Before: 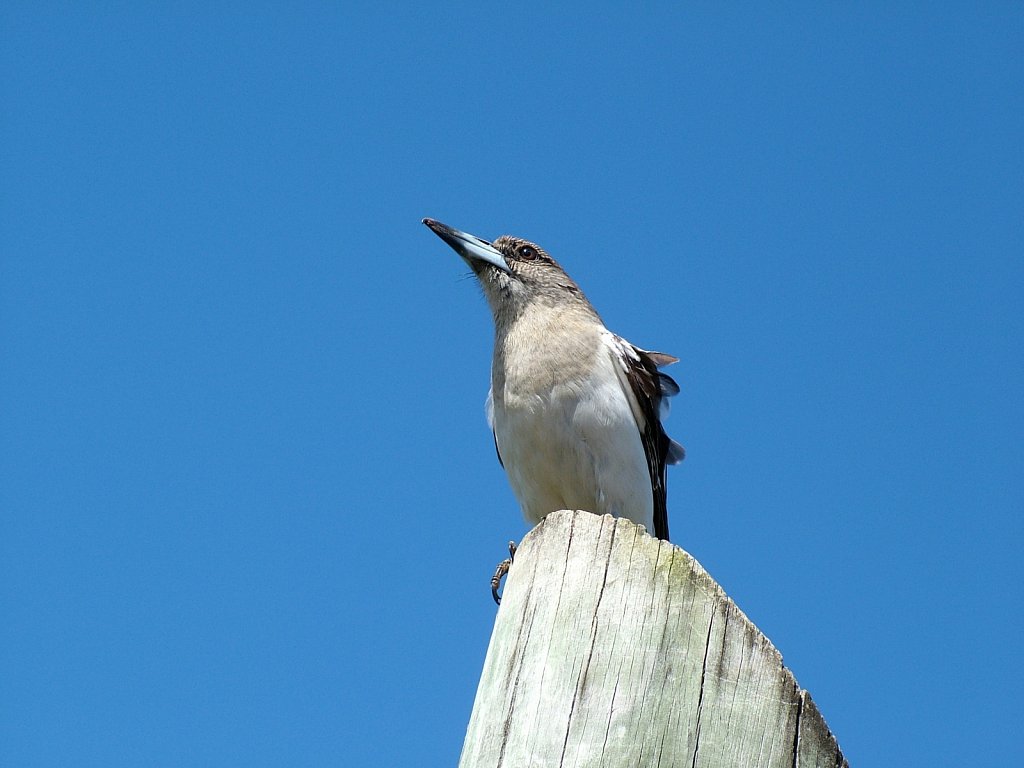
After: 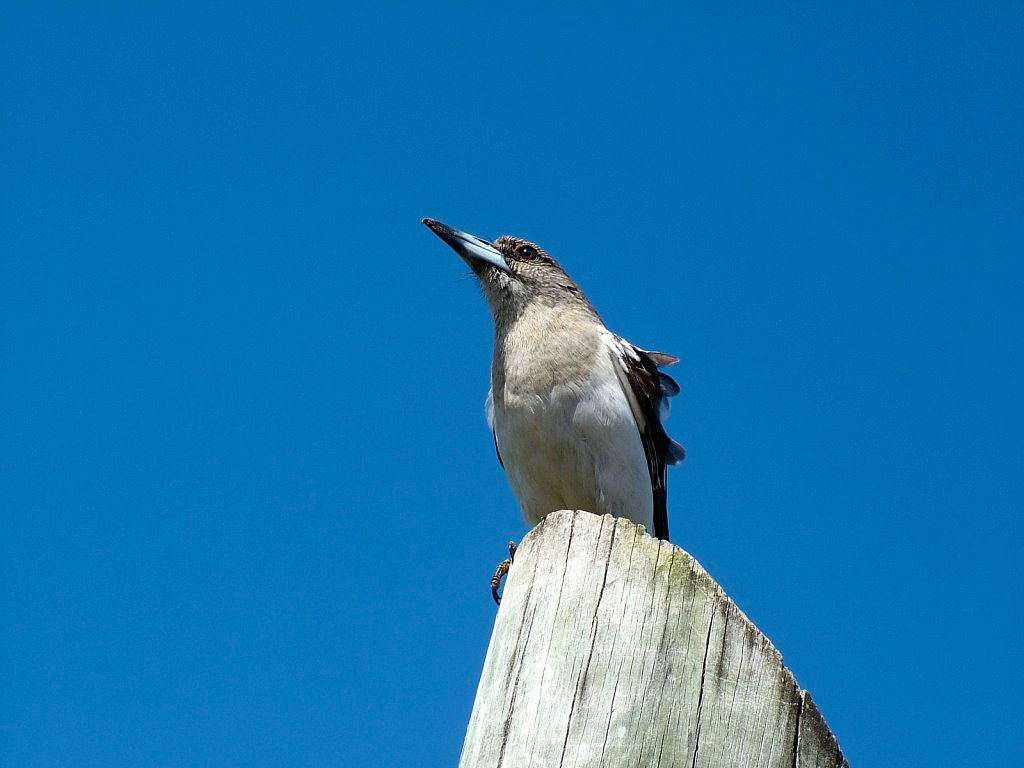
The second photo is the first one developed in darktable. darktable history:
contrast brightness saturation: contrast 0.067, brightness -0.128, saturation 0.059
